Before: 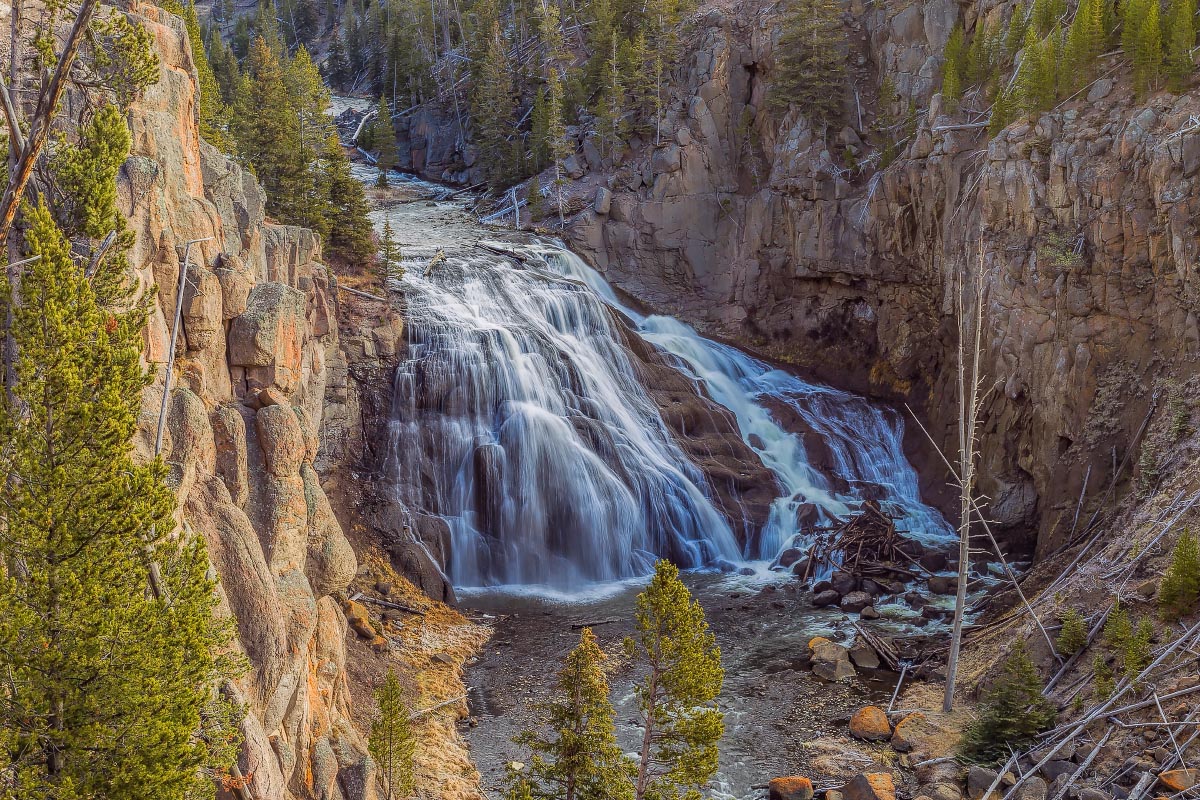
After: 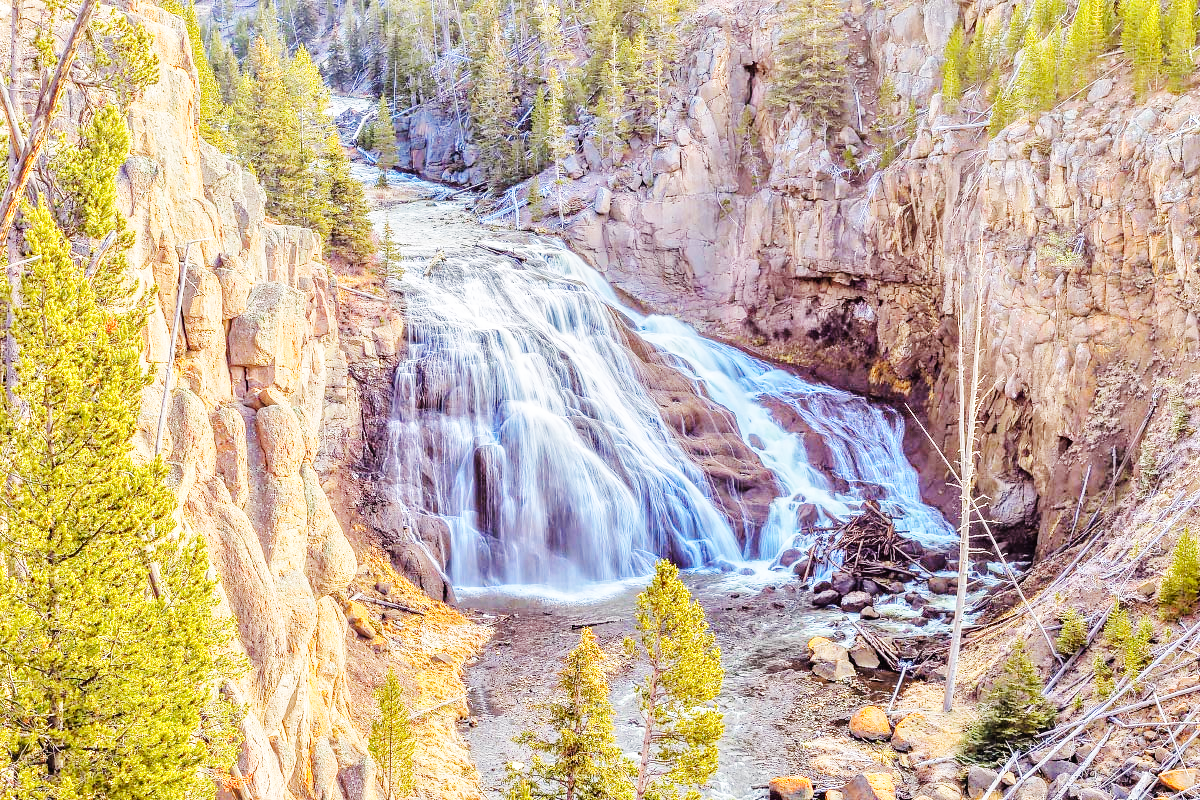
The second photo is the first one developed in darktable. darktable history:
base curve: curves: ch0 [(0, 0.003) (0.001, 0.002) (0.006, 0.004) (0.02, 0.022) (0.048, 0.086) (0.094, 0.234) (0.162, 0.431) (0.258, 0.629) (0.385, 0.8) (0.548, 0.918) (0.751, 0.988) (1, 1)], preserve colors none
tone equalizer: -7 EV 0.15 EV, -6 EV 0.6 EV, -5 EV 1.15 EV, -4 EV 1.33 EV, -3 EV 1.15 EV, -2 EV 0.6 EV, -1 EV 0.15 EV, mask exposure compensation -0.5 EV
